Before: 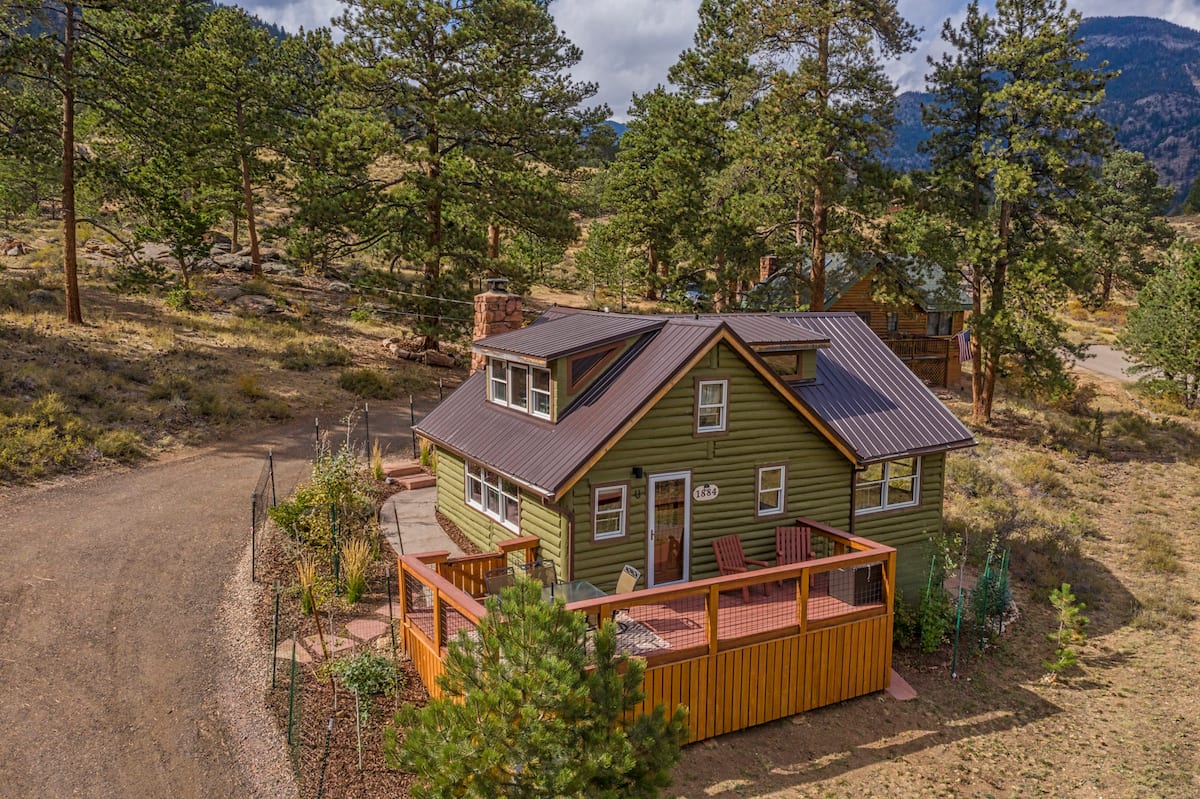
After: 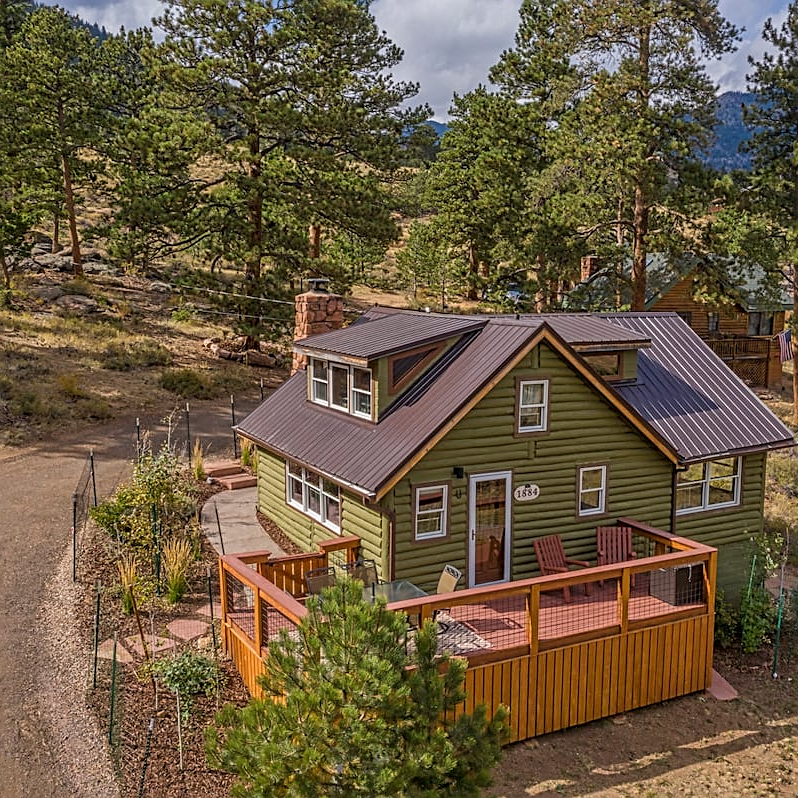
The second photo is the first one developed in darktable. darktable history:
shadows and highlights: shadows 31.69, highlights -32.57, soften with gaussian
sharpen: on, module defaults
crop and rotate: left 14.945%, right 18.55%
